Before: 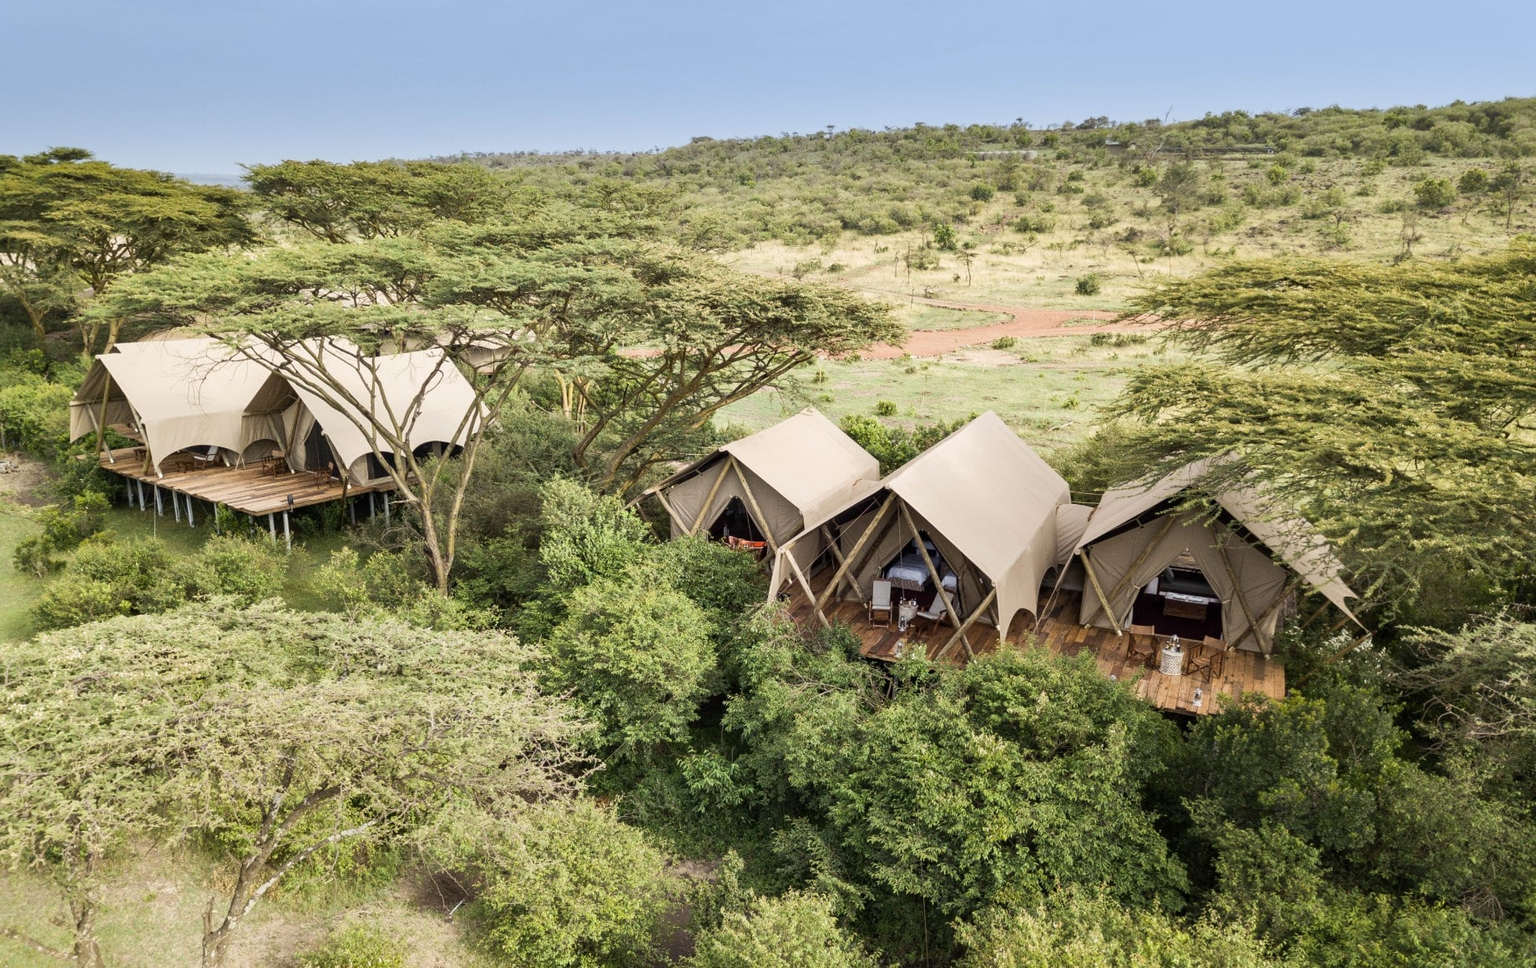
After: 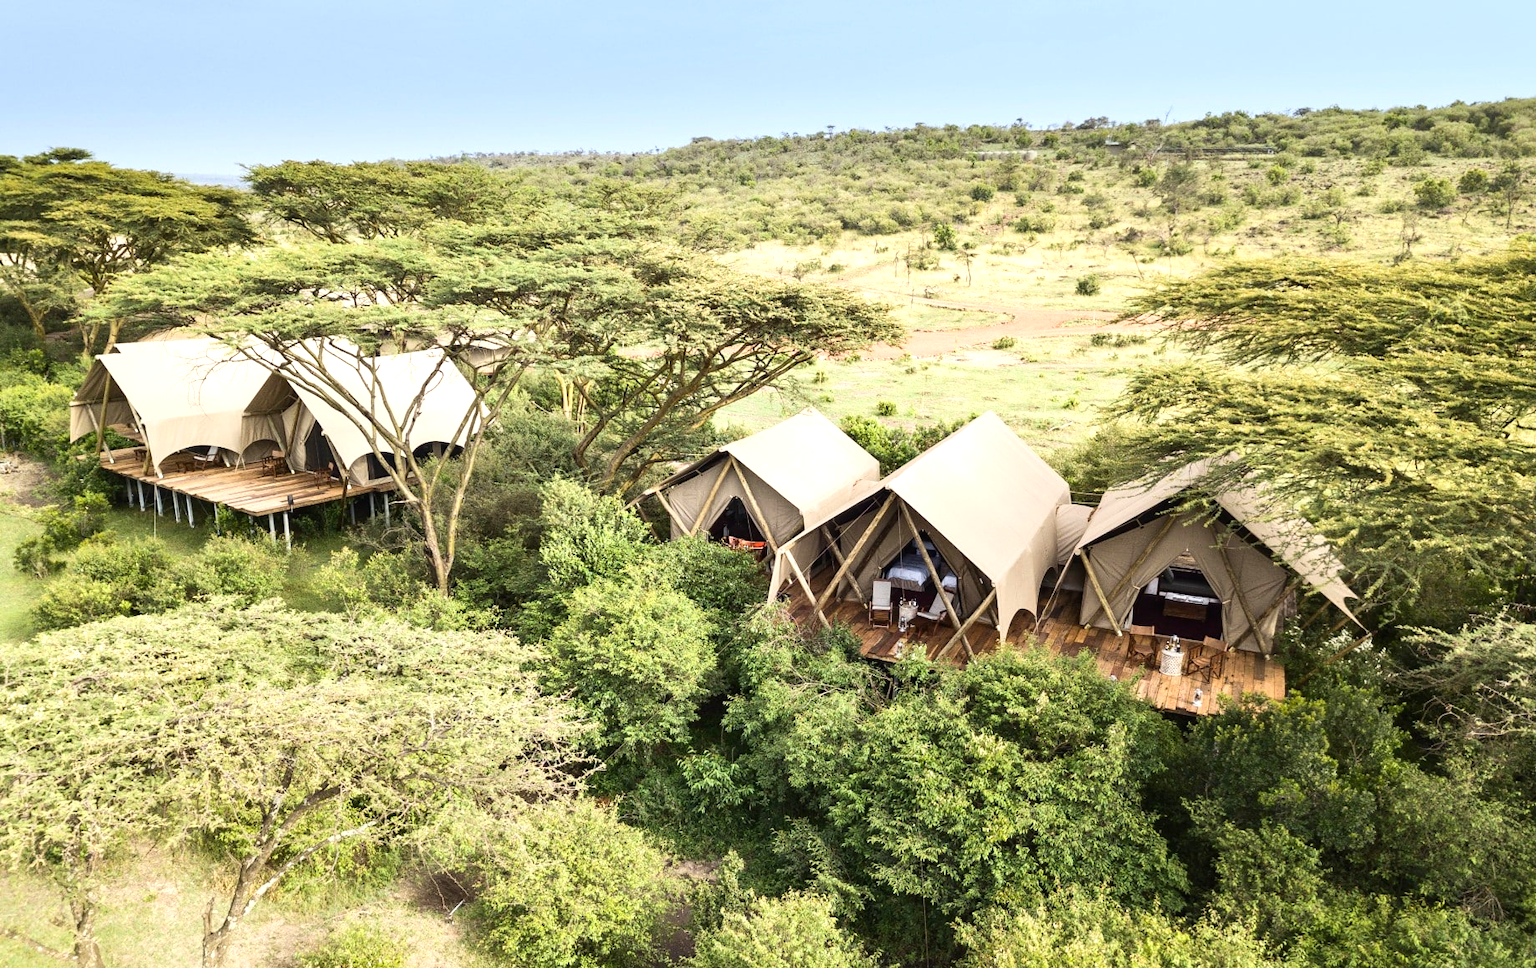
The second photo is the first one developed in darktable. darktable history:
exposure: black level correction -0.002, exposure 0.545 EV, compensate highlight preservation false
color zones: curves: ch0 [(0.25, 0.5) (0.423, 0.5) (0.443, 0.5) (0.521, 0.756) (0.568, 0.5) (0.576, 0.5) (0.75, 0.5)]; ch1 [(0.25, 0.5) (0.423, 0.5) (0.443, 0.5) (0.539, 0.873) (0.624, 0.565) (0.631, 0.5) (0.75, 0.5)]
contrast brightness saturation: contrast 0.151, brightness -0.014, saturation 0.096
